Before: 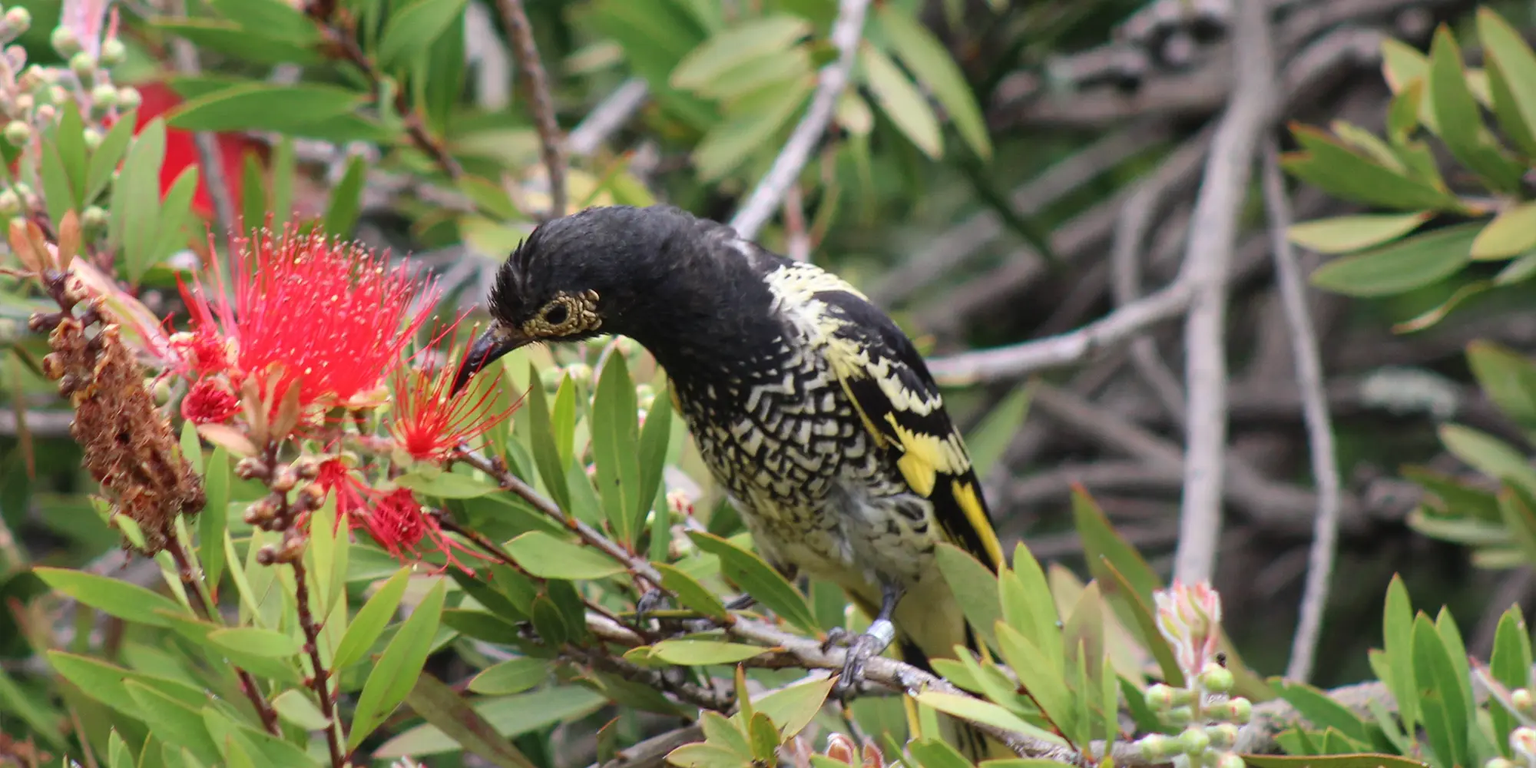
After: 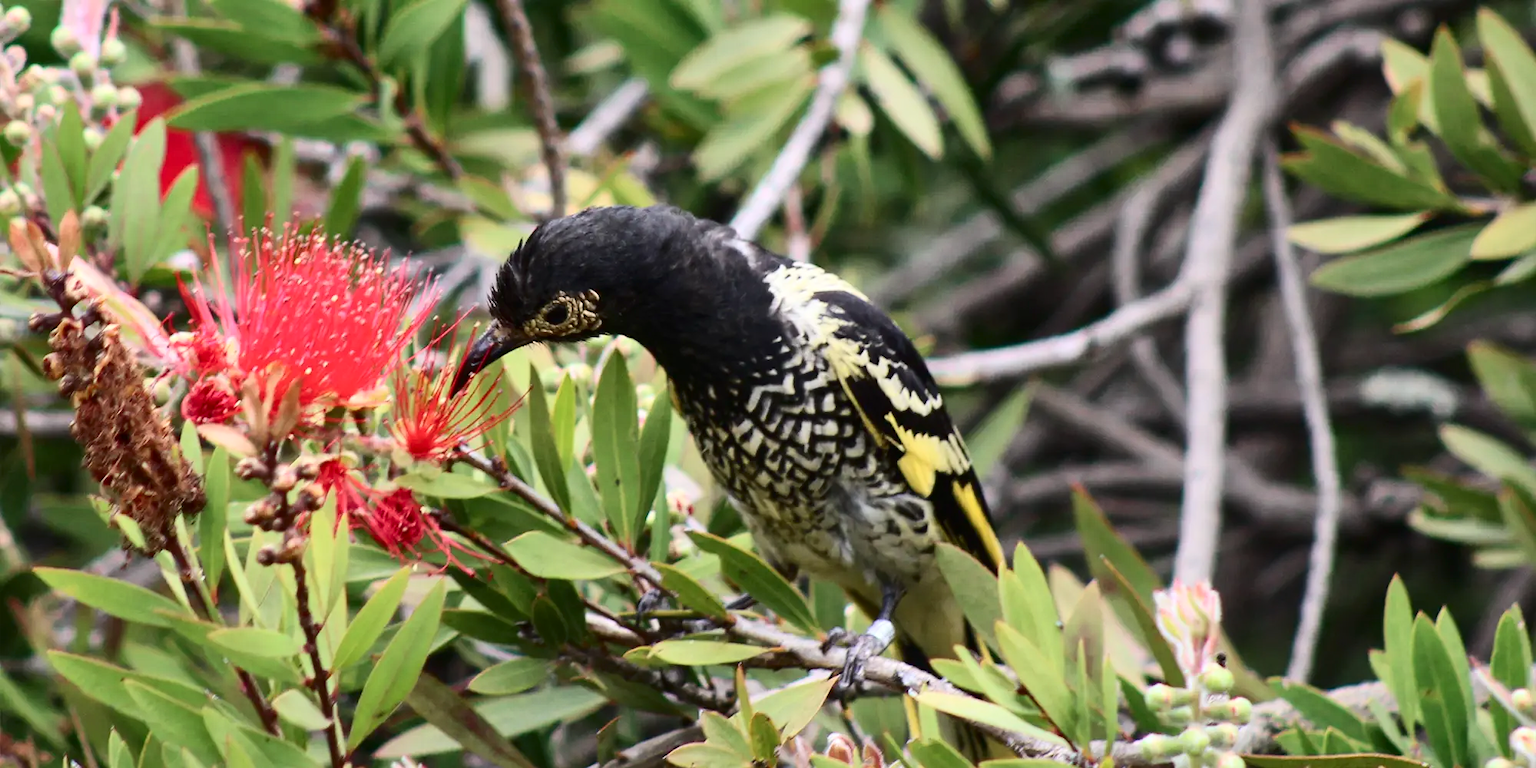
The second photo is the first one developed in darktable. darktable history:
shadows and highlights: soften with gaussian
contrast brightness saturation: contrast 0.28
